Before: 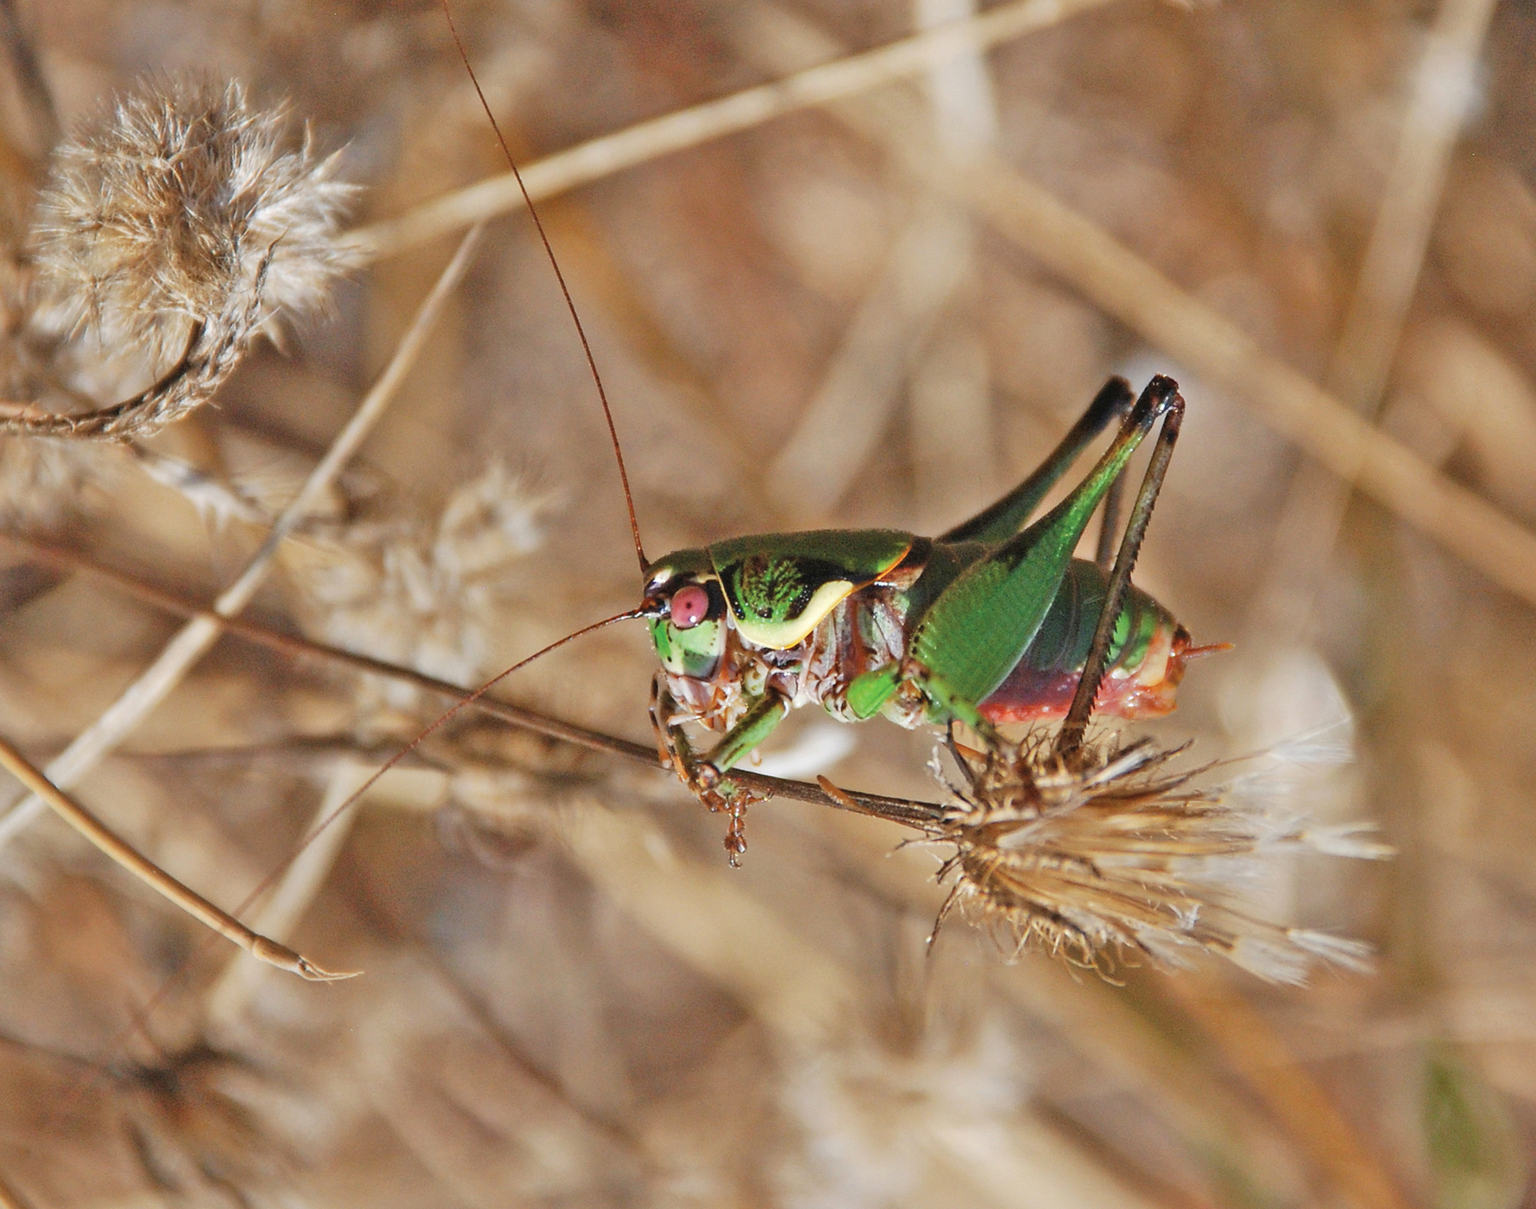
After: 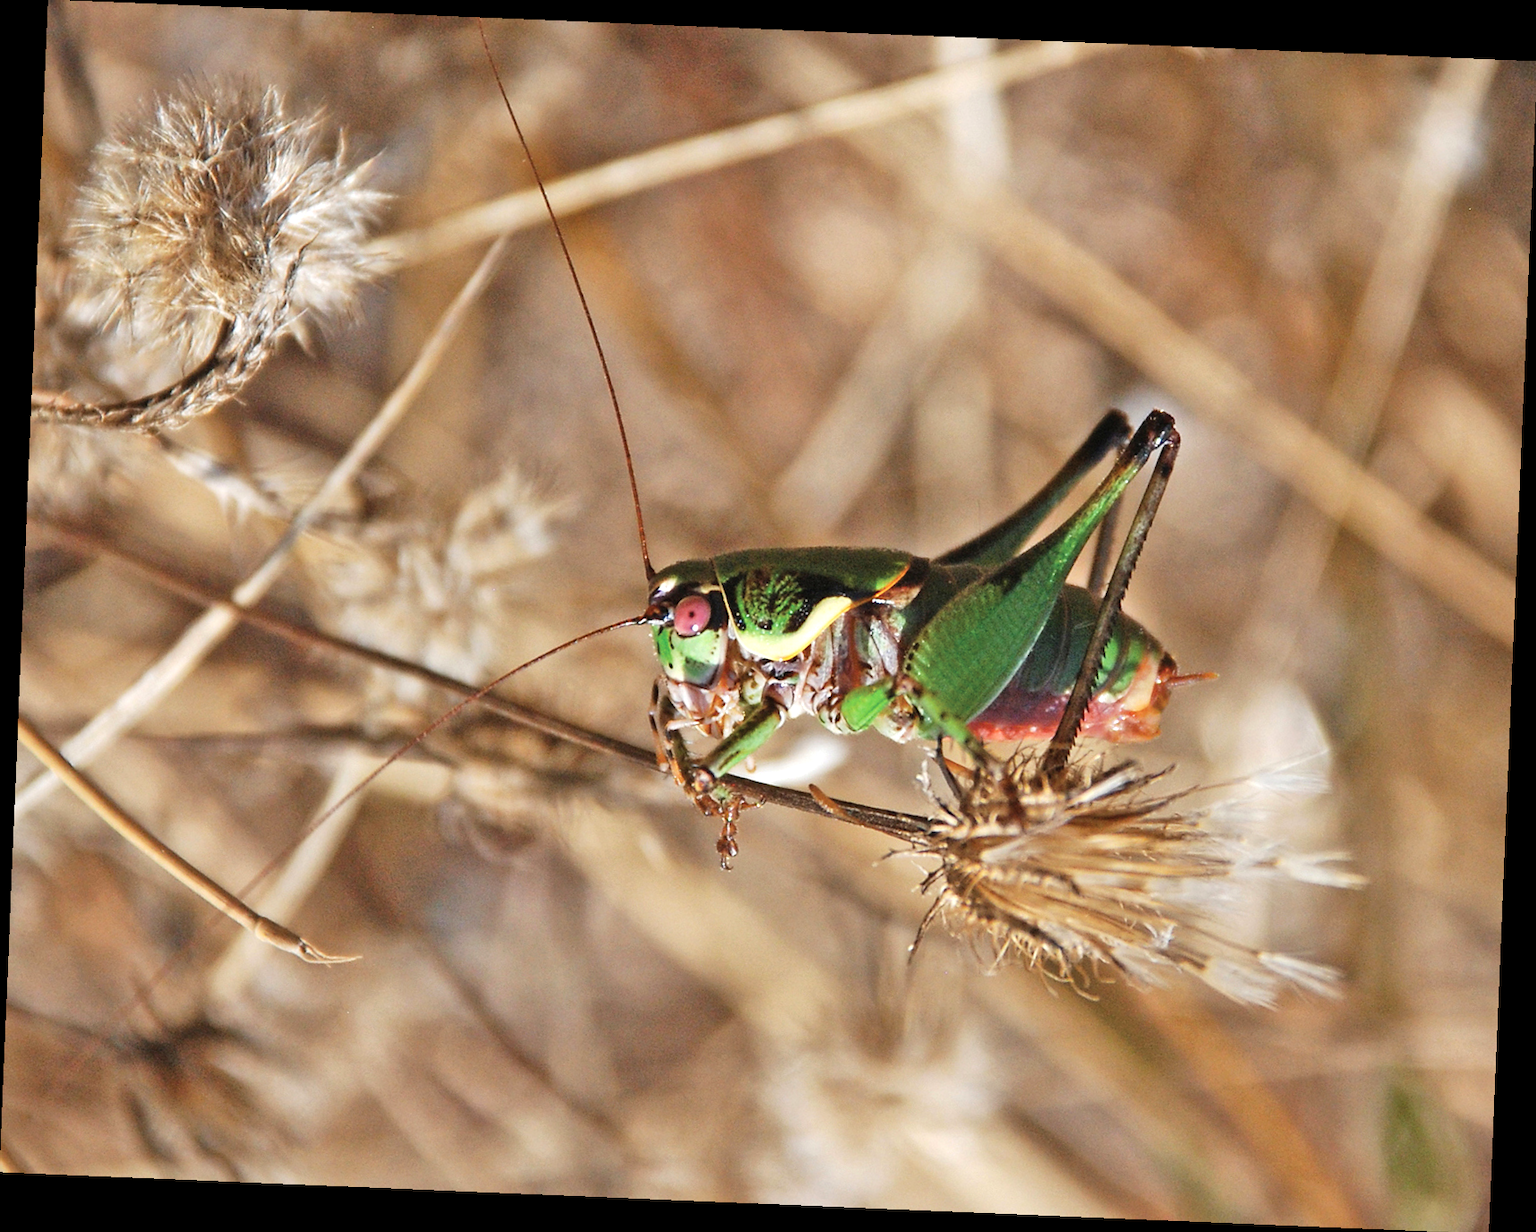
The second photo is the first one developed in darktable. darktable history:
local contrast: mode bilateral grid, contrast 10, coarseness 25, detail 111%, midtone range 0.2
tone equalizer: -8 EV -0.409 EV, -7 EV -0.402 EV, -6 EV -0.362 EV, -5 EV -0.219 EV, -3 EV 0.21 EV, -2 EV 0.347 EV, -1 EV 0.407 EV, +0 EV 0.408 EV, edges refinement/feathering 500, mask exposure compensation -1.57 EV, preserve details no
crop and rotate: angle -2.38°
